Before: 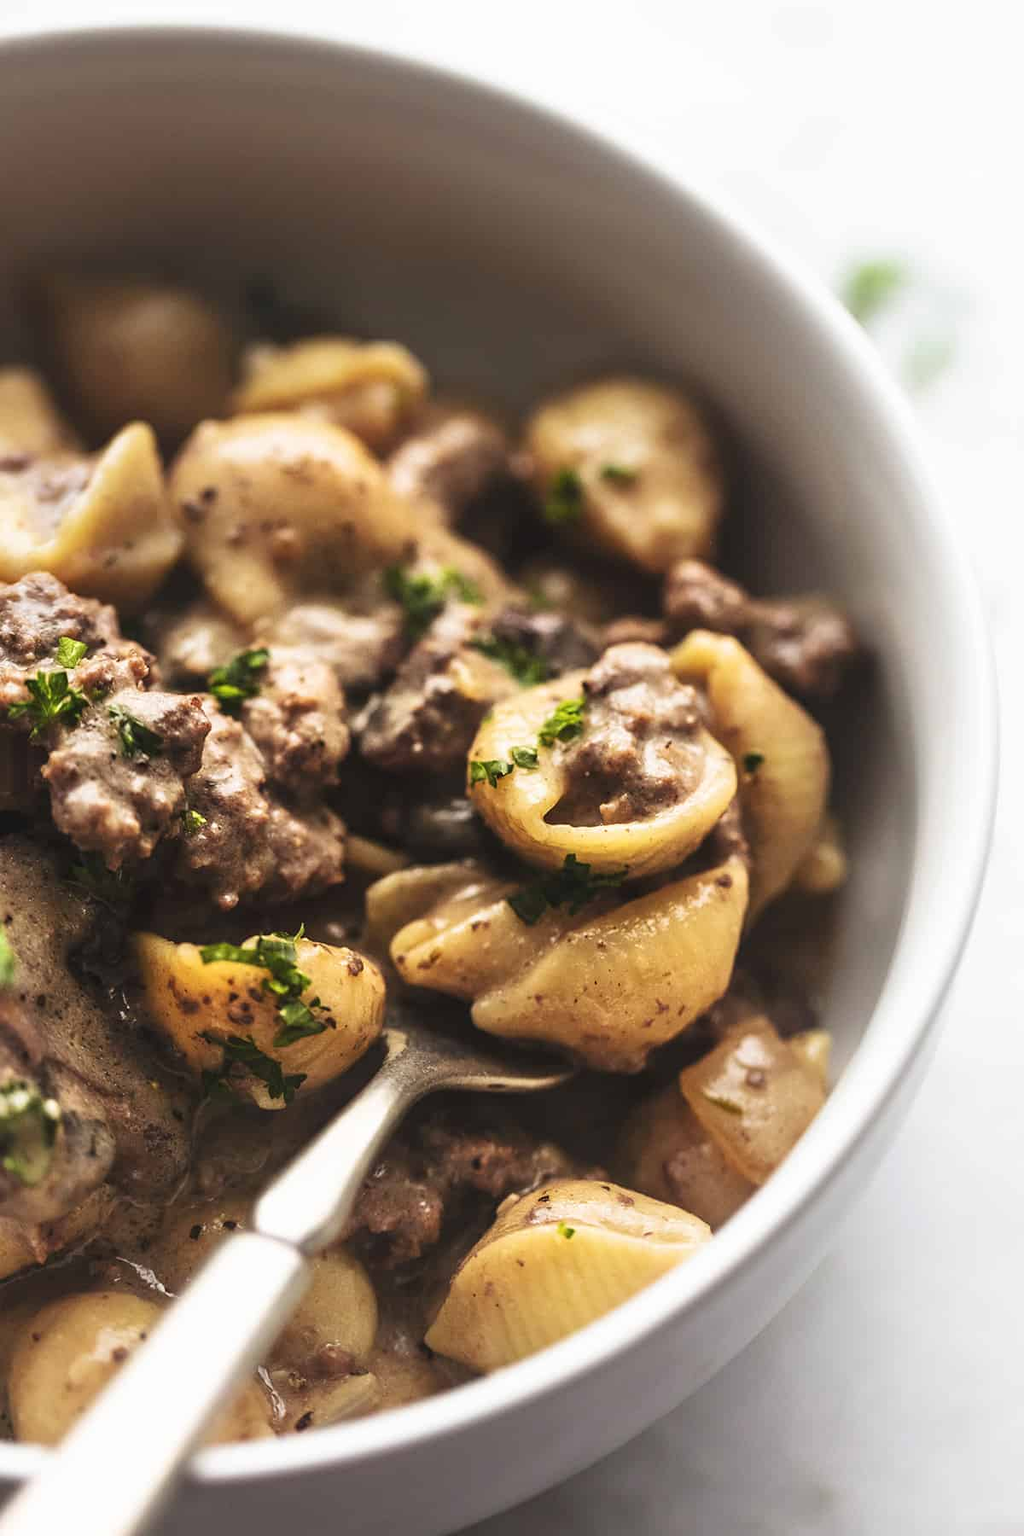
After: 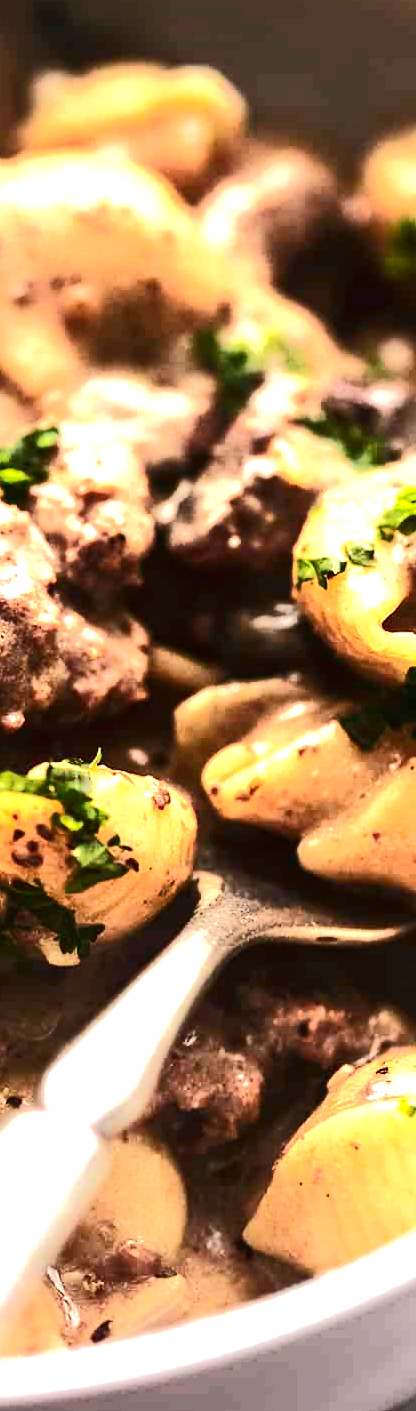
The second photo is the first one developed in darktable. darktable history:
crop and rotate: left 21.28%, top 18.585%, right 44.018%, bottom 2.972%
exposure: exposure 0.945 EV, compensate exposure bias true, compensate highlight preservation false
tone curve: curves: ch0 [(0, 0) (0.003, 0.002) (0.011, 0.002) (0.025, 0.002) (0.044, 0.007) (0.069, 0.014) (0.1, 0.026) (0.136, 0.04) (0.177, 0.061) (0.224, 0.1) (0.277, 0.151) (0.335, 0.198) (0.399, 0.272) (0.468, 0.387) (0.543, 0.553) (0.623, 0.716) (0.709, 0.8) (0.801, 0.855) (0.898, 0.897) (1, 1)], color space Lab, independent channels, preserve colors none
